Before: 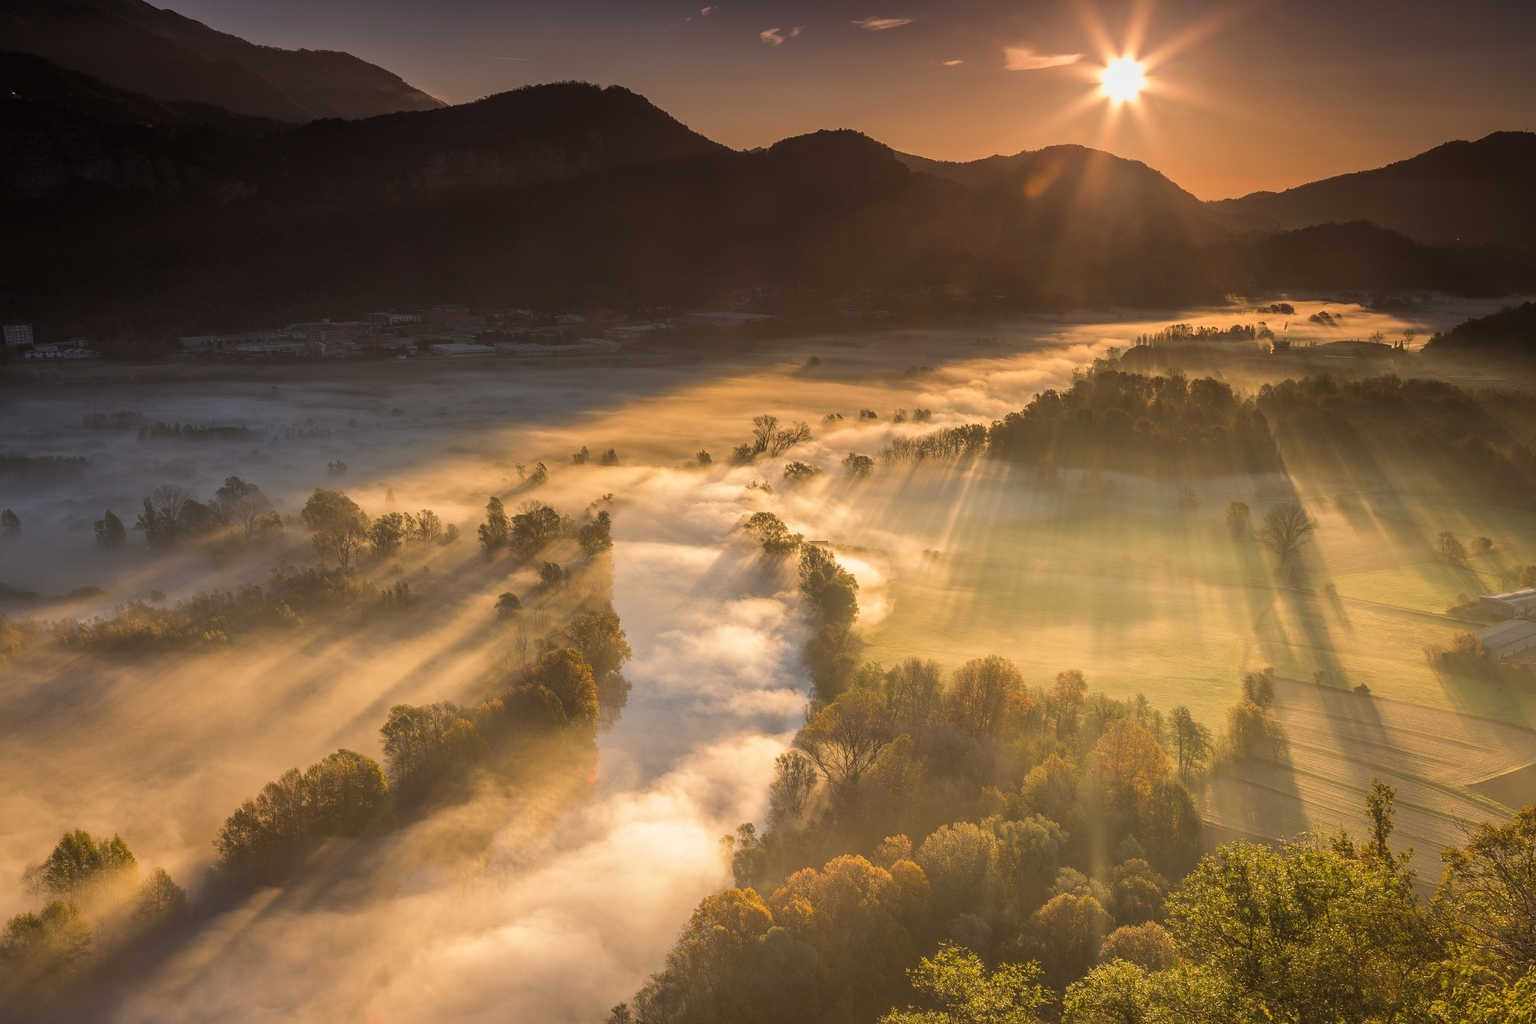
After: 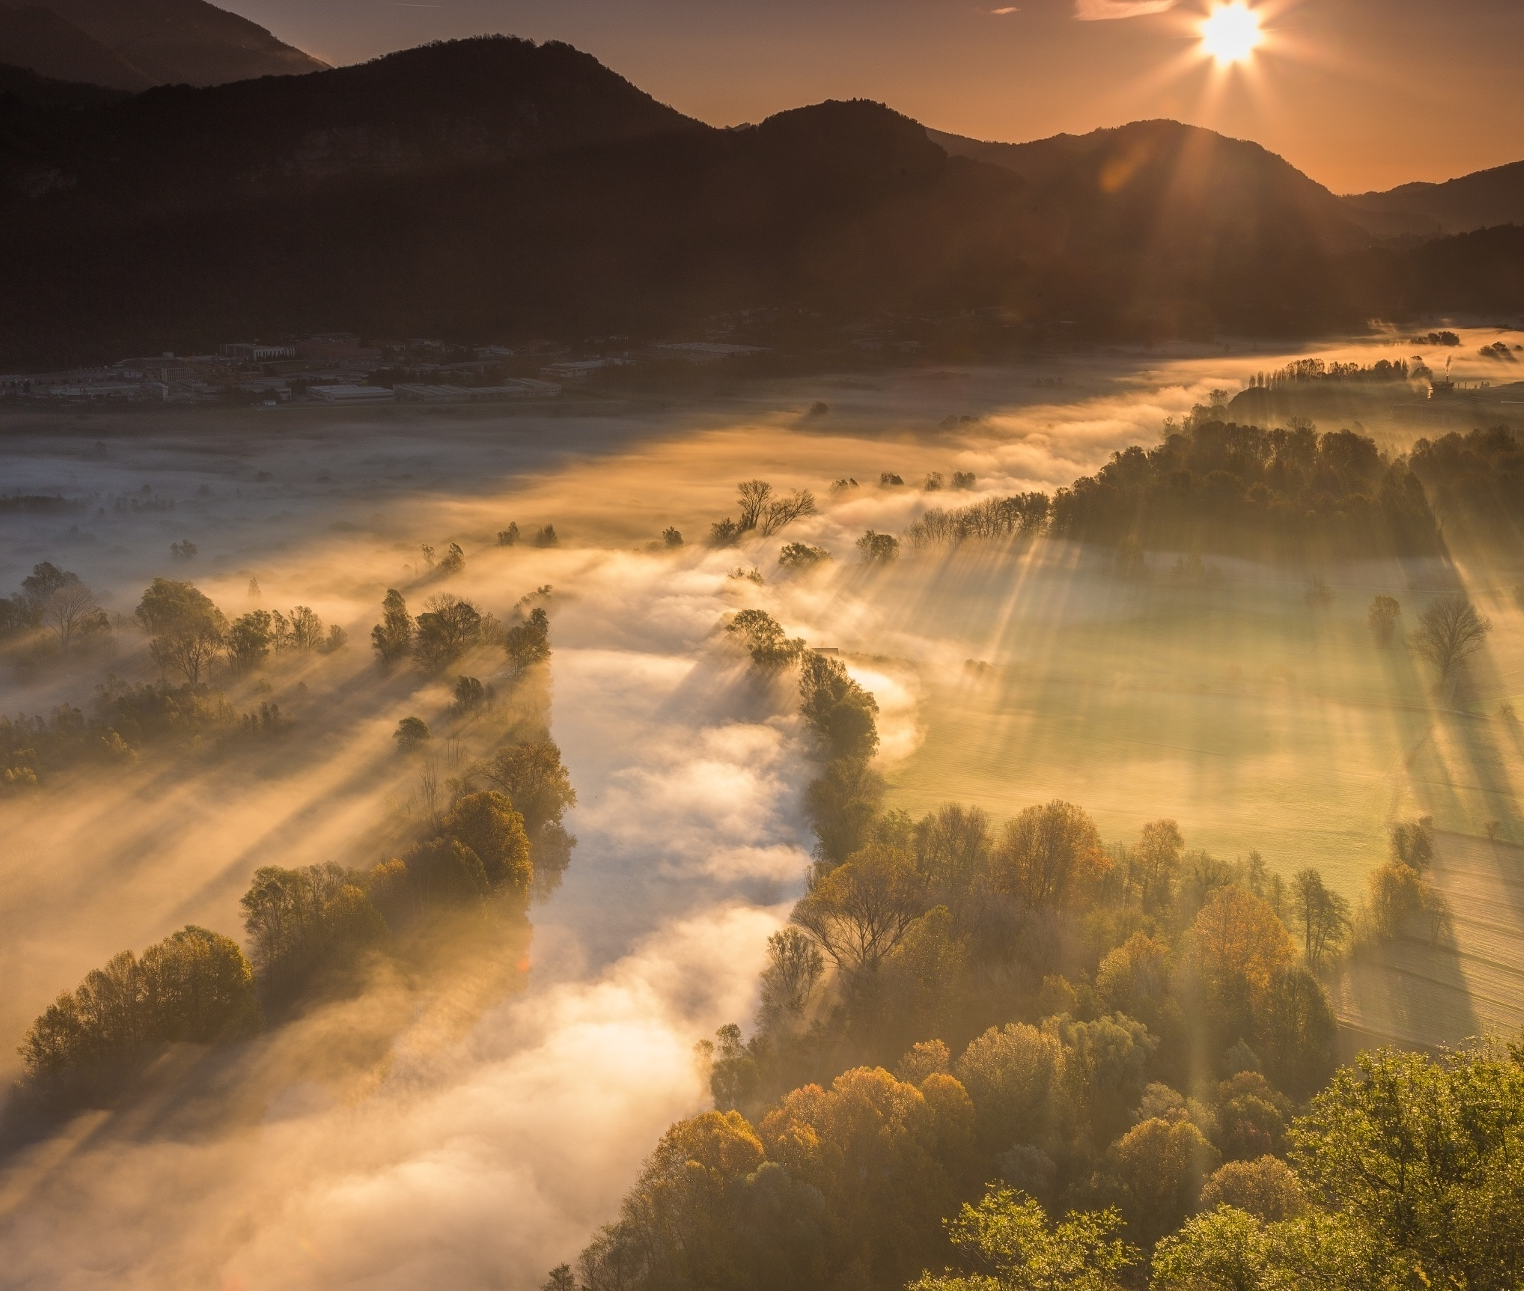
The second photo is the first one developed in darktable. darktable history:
crop and rotate: left 13.027%, top 5.382%, right 12.556%
